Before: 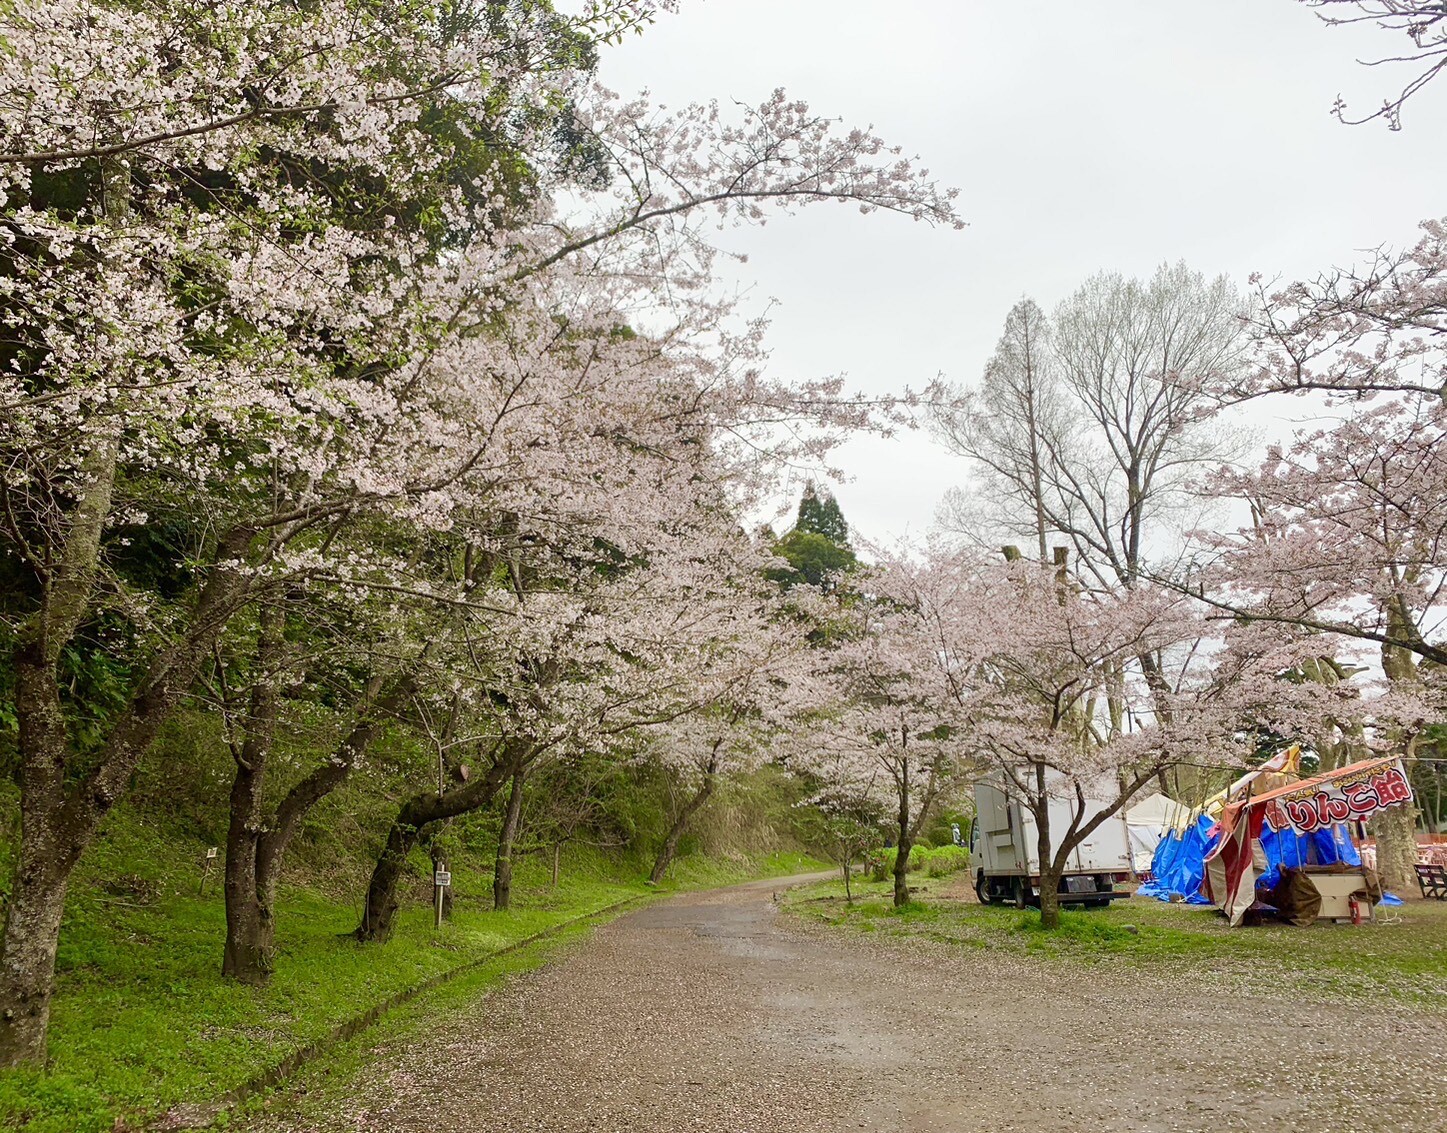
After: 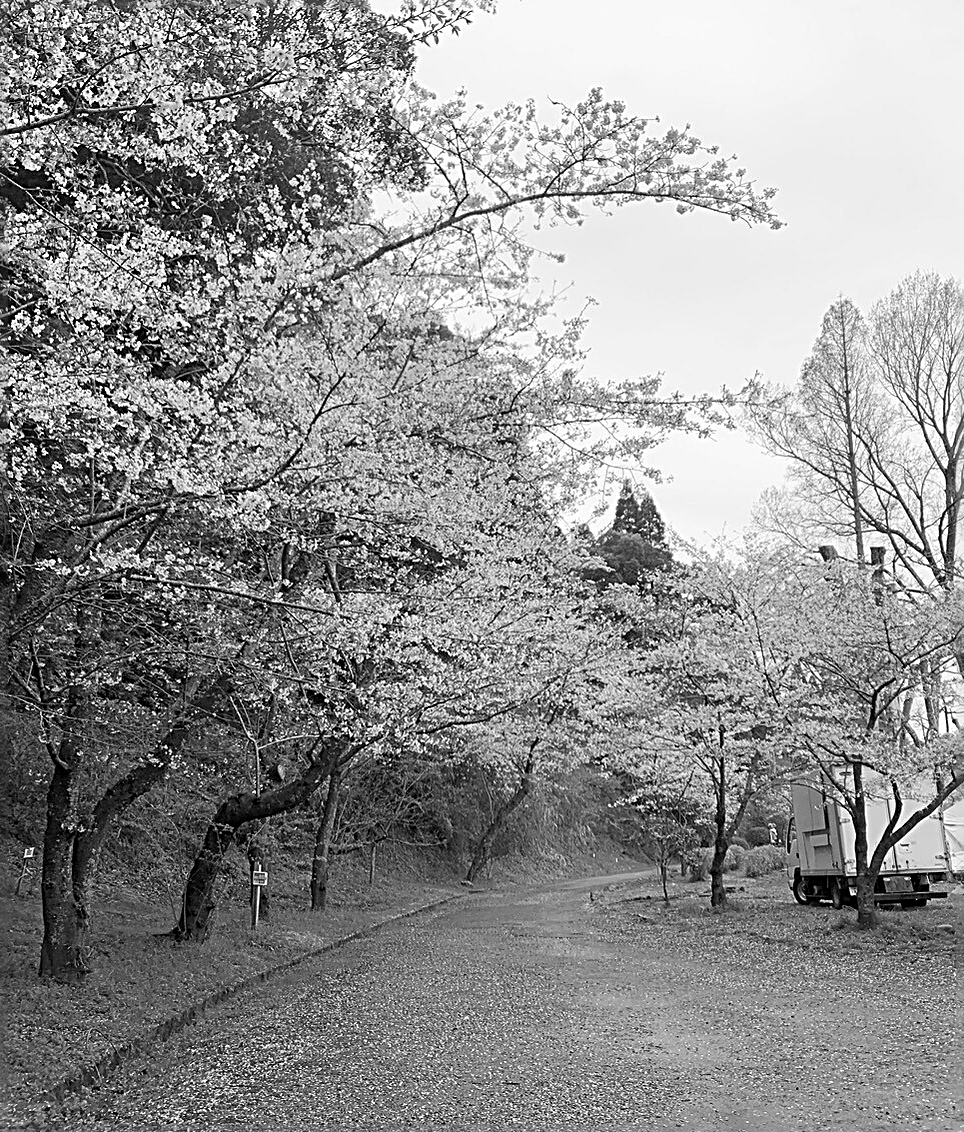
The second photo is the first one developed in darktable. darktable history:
monochrome: a 0, b 0, size 0.5, highlights 0.57
crop and rotate: left 12.648%, right 20.685%
sharpen: radius 3.025, amount 0.757
